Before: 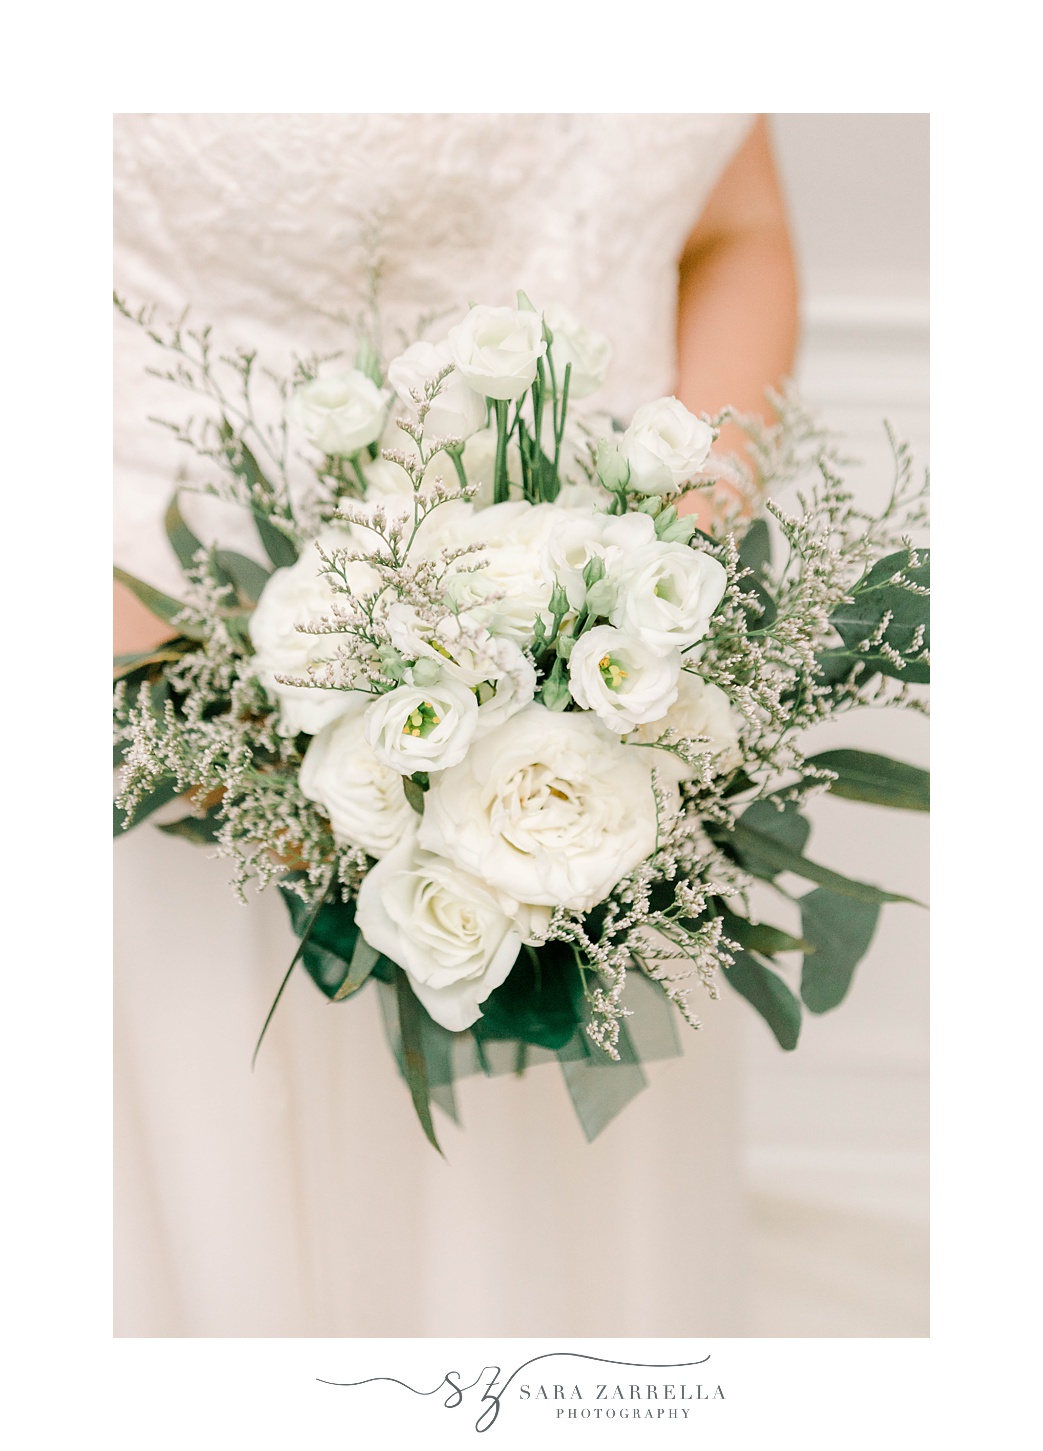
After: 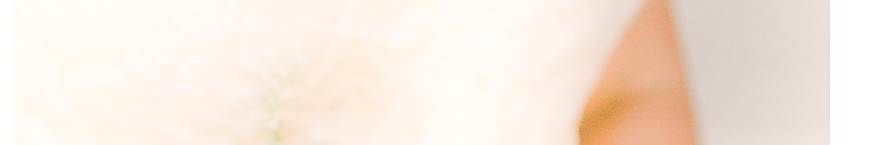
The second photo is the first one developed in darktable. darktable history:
sharpen: on, module defaults
crop and rotate: left 9.644%, top 9.491%, right 6.021%, bottom 80.509%
bloom: size 16%, threshold 98%, strength 20%
